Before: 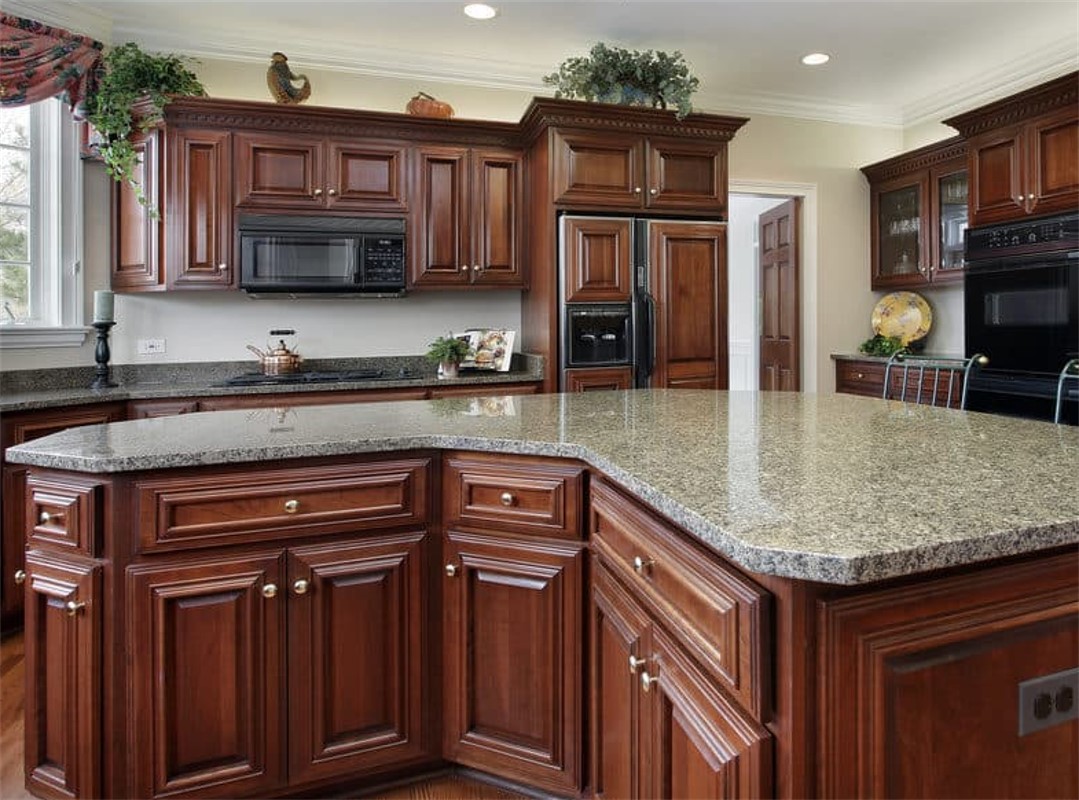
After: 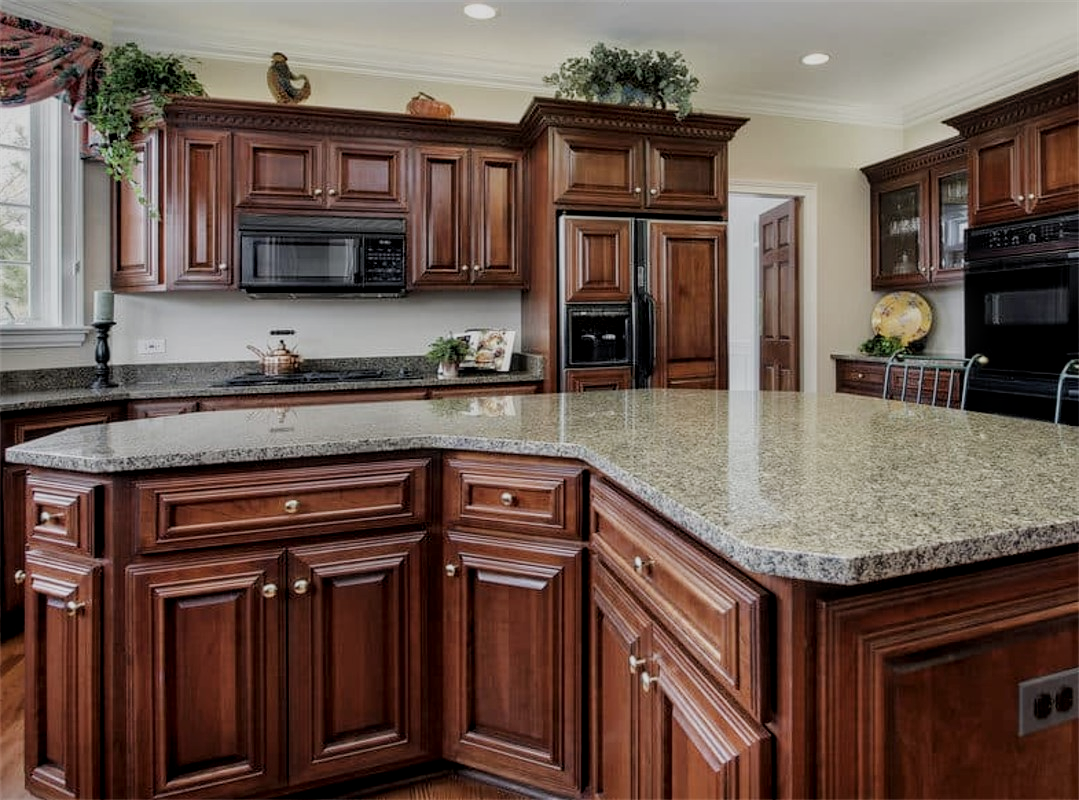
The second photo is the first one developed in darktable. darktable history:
local contrast: on, module defaults
filmic rgb: black relative exposure -7.65 EV, white relative exposure 4.56 EV, threshold 6 EV, hardness 3.61, contrast 0.992, enable highlight reconstruction true
